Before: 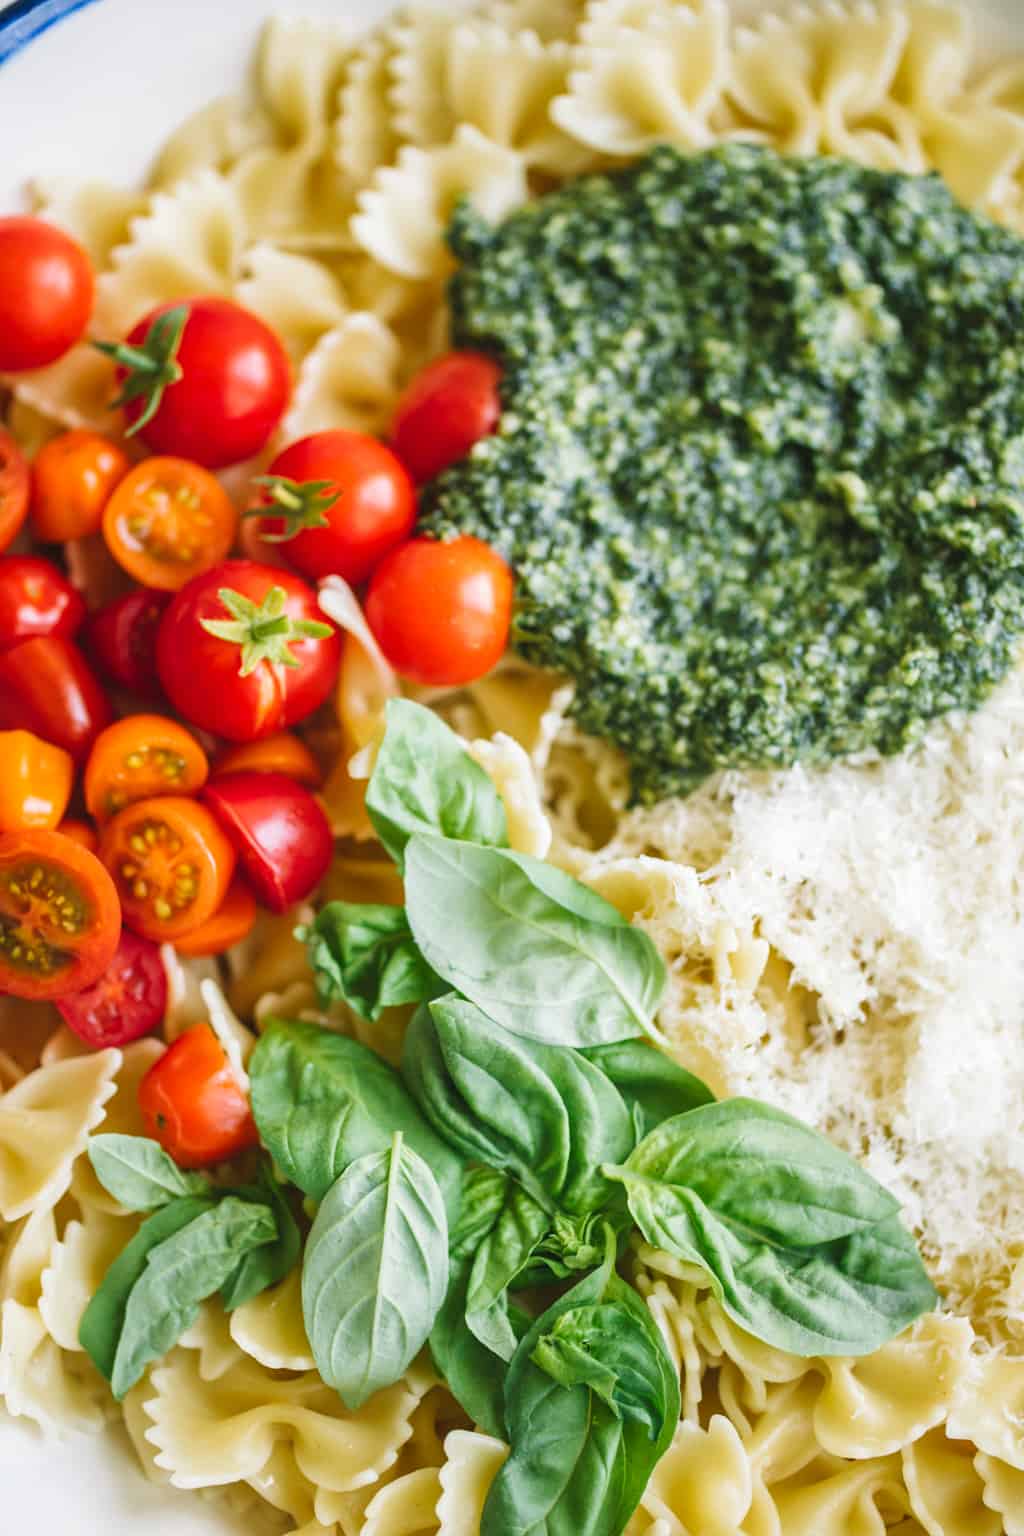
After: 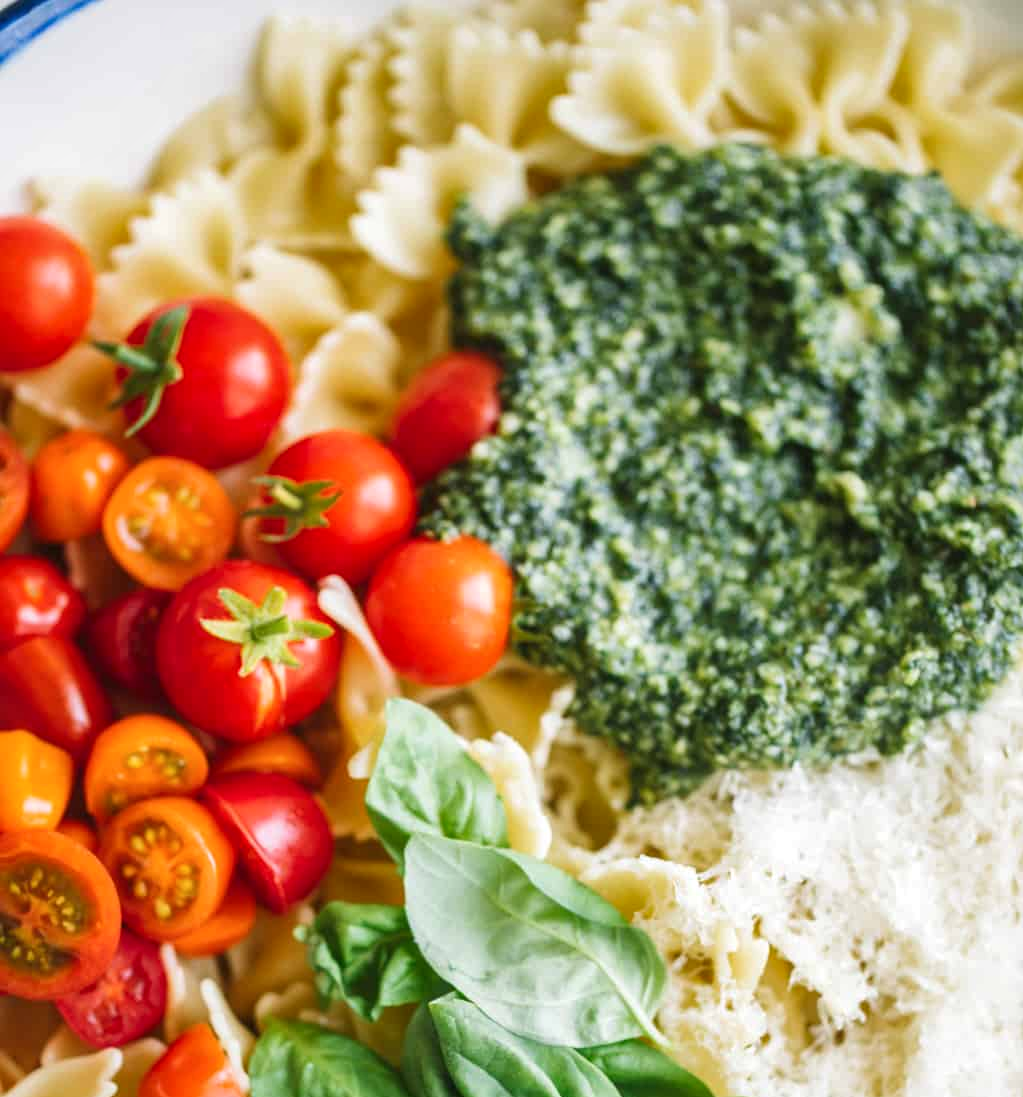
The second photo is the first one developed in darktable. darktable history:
crop: bottom 28.576%
local contrast: mode bilateral grid, contrast 20, coarseness 50, detail 120%, midtone range 0.2
